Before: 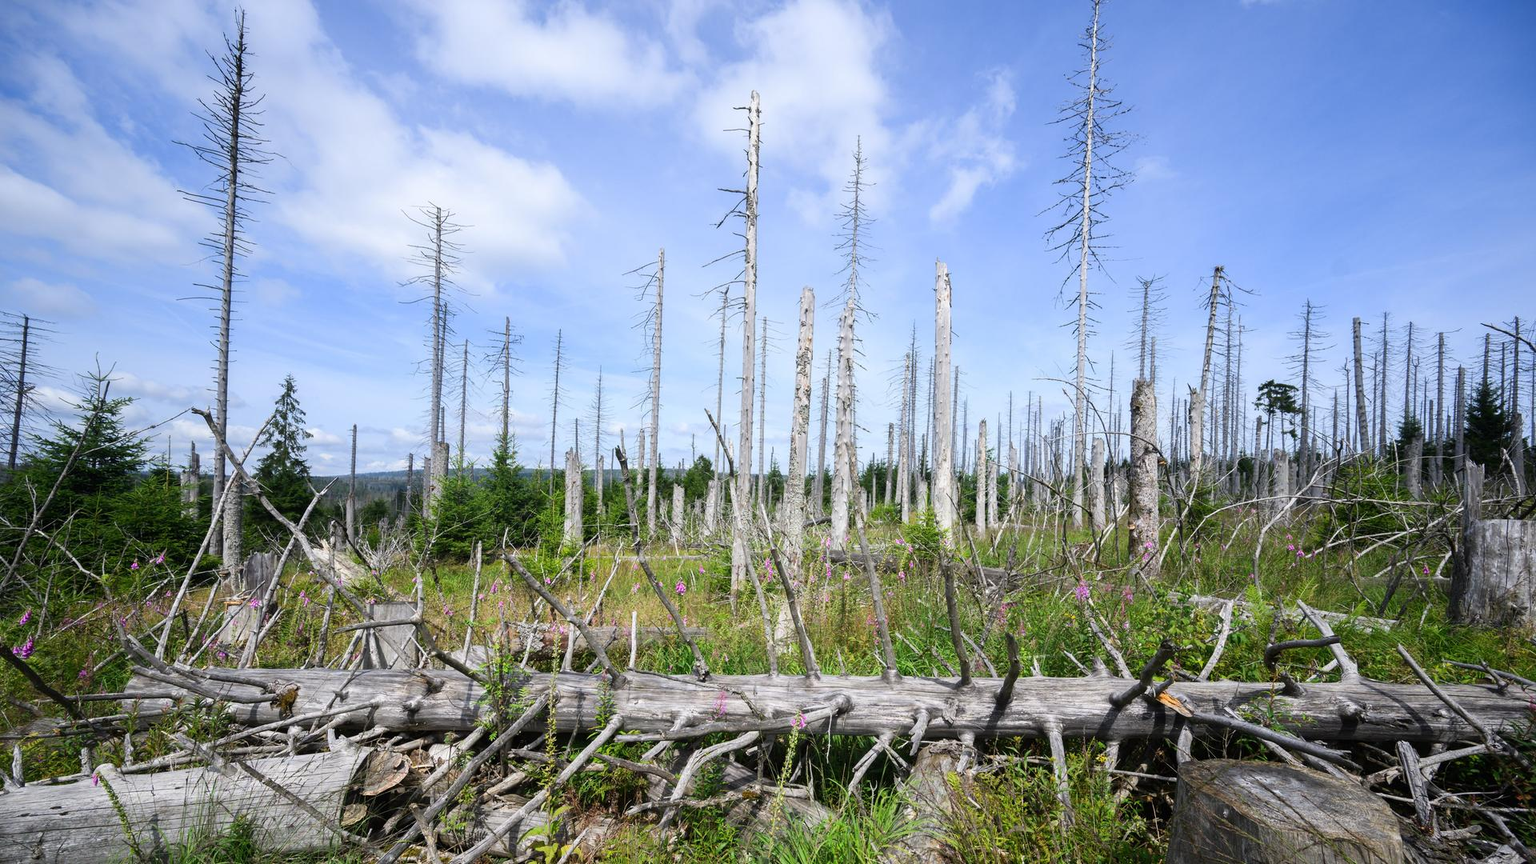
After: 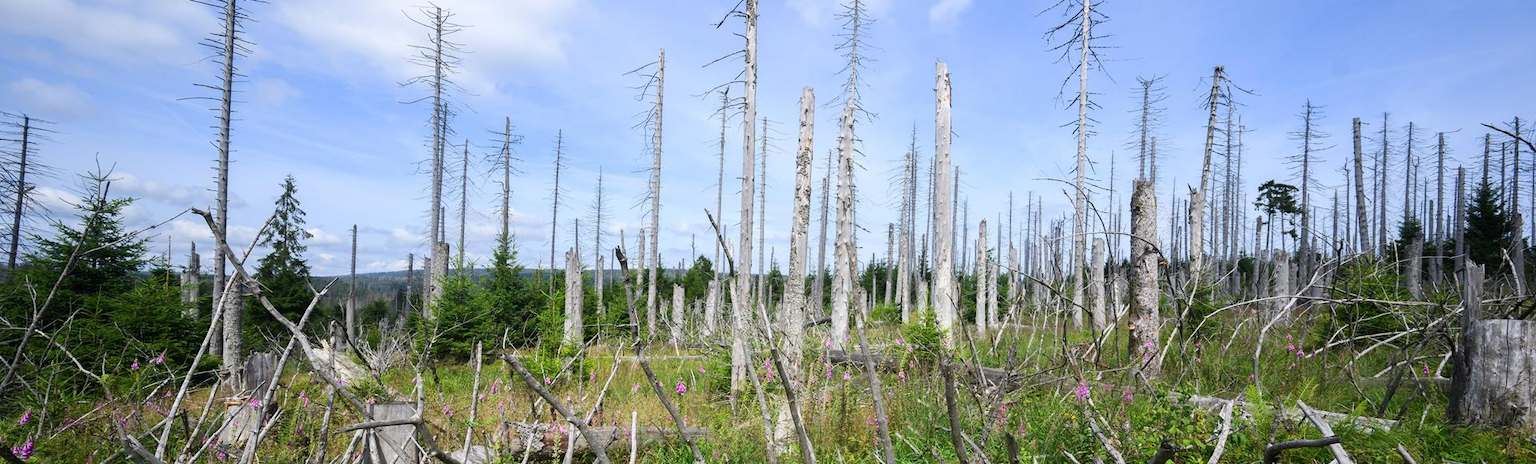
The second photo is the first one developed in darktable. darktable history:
crop and rotate: top 23.18%, bottom 22.968%
